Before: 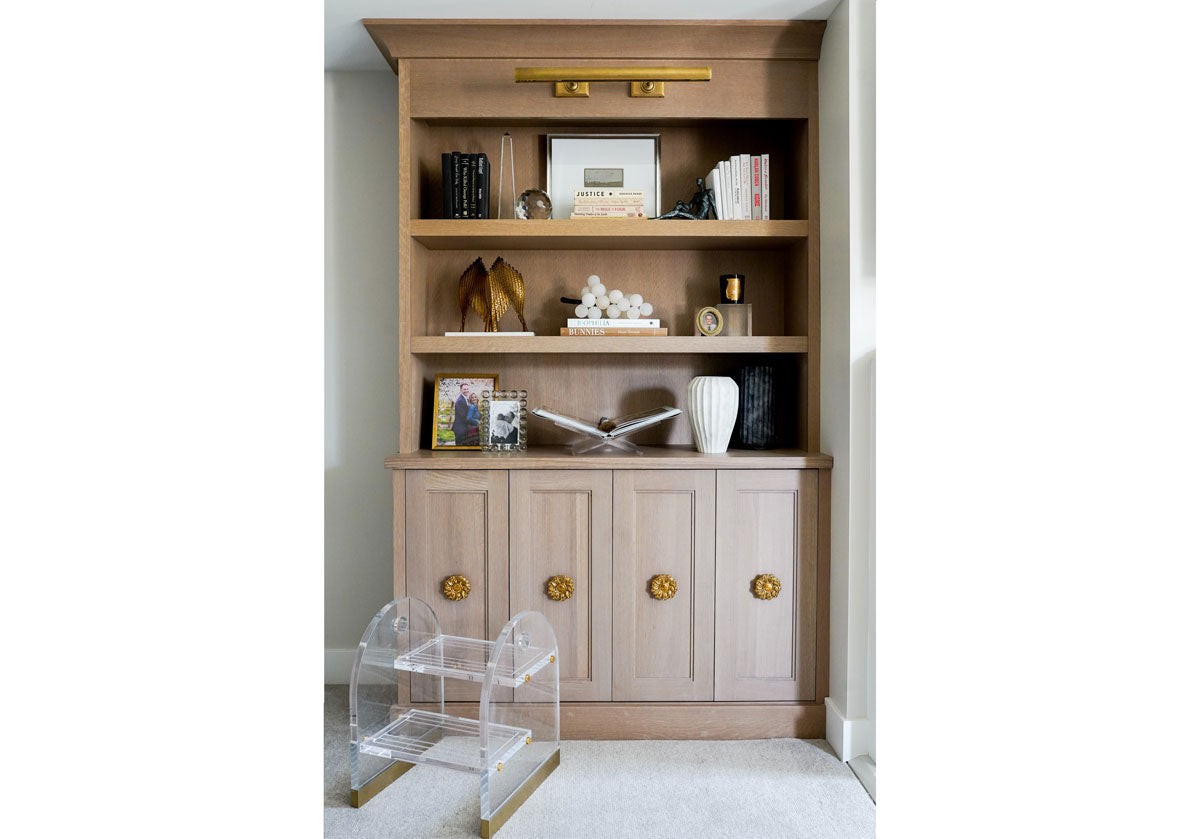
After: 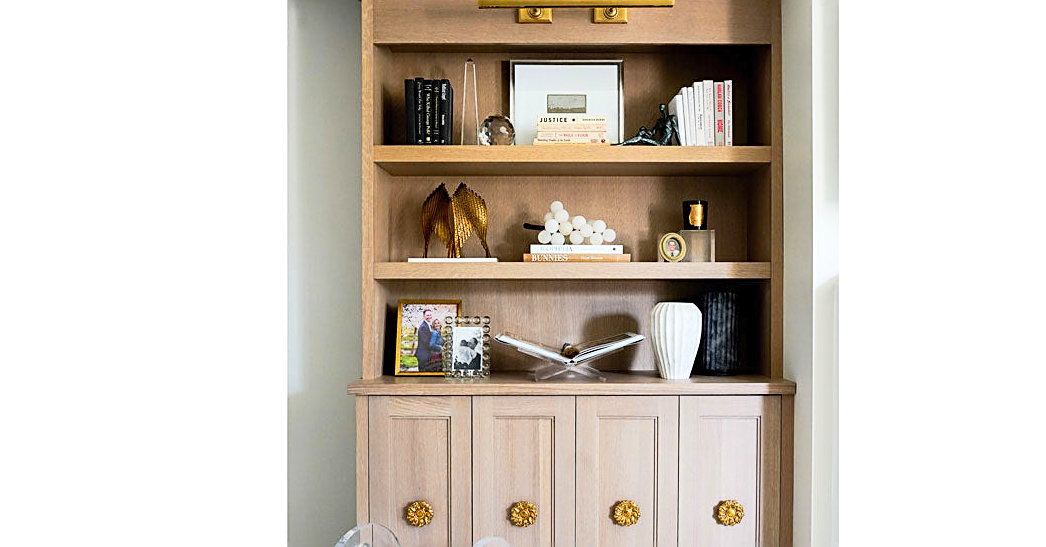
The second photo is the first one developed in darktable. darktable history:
contrast brightness saturation: contrast 0.198, brightness 0.156, saturation 0.225
crop: left 3.158%, top 8.825%, right 9.612%, bottom 25.898%
sharpen: on, module defaults
